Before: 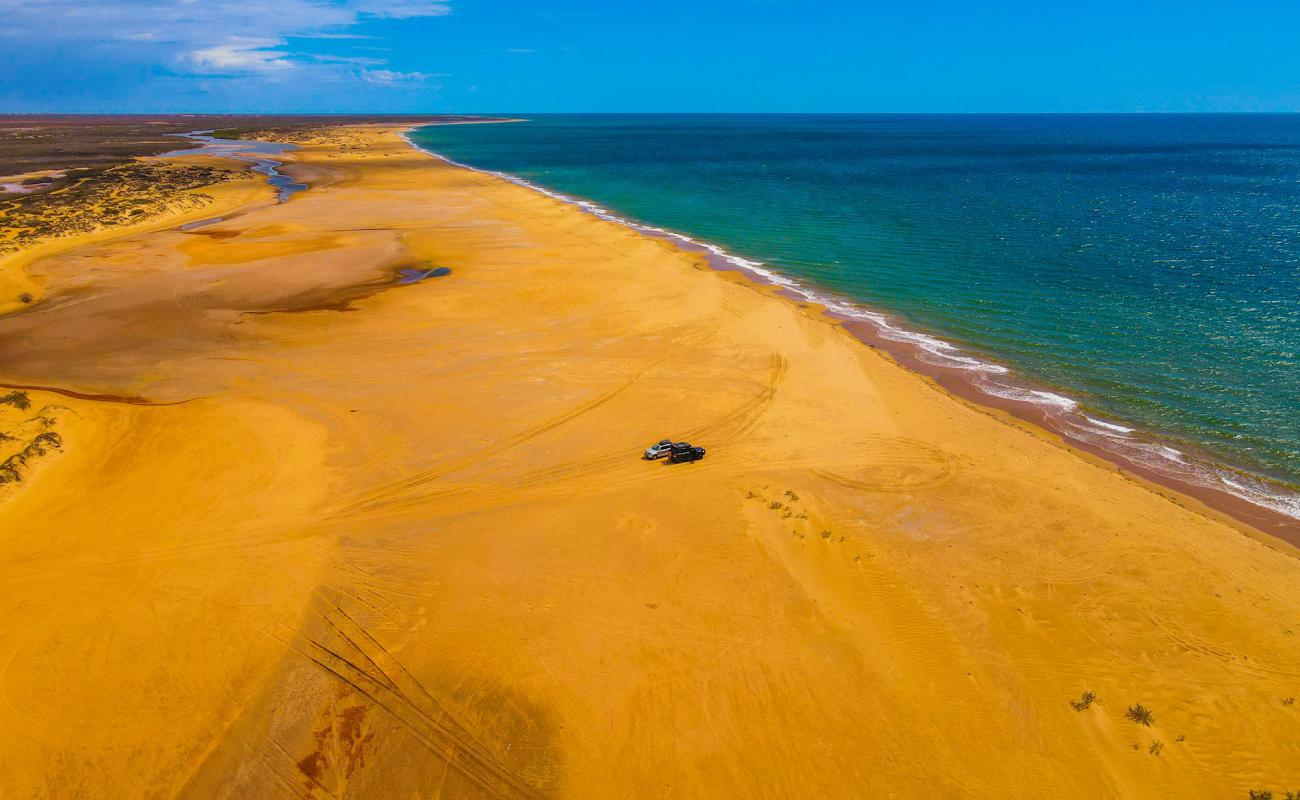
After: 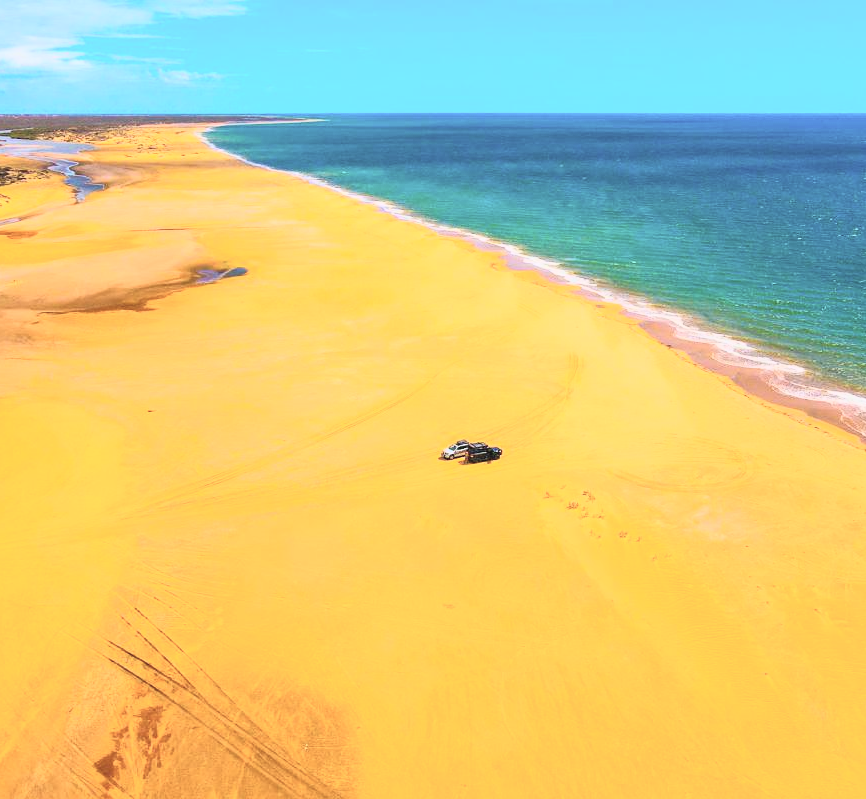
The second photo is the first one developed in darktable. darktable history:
tone curve: curves: ch0 [(0, 0.052) (0.207, 0.35) (0.392, 0.592) (0.54, 0.803) (0.725, 0.922) (0.99, 0.974)], color space Lab, independent channels, preserve colors none
exposure: black level correction 0, exposure 0.2 EV, compensate exposure bias true, compensate highlight preservation false
crop and rotate: left 15.754%, right 17.579%
